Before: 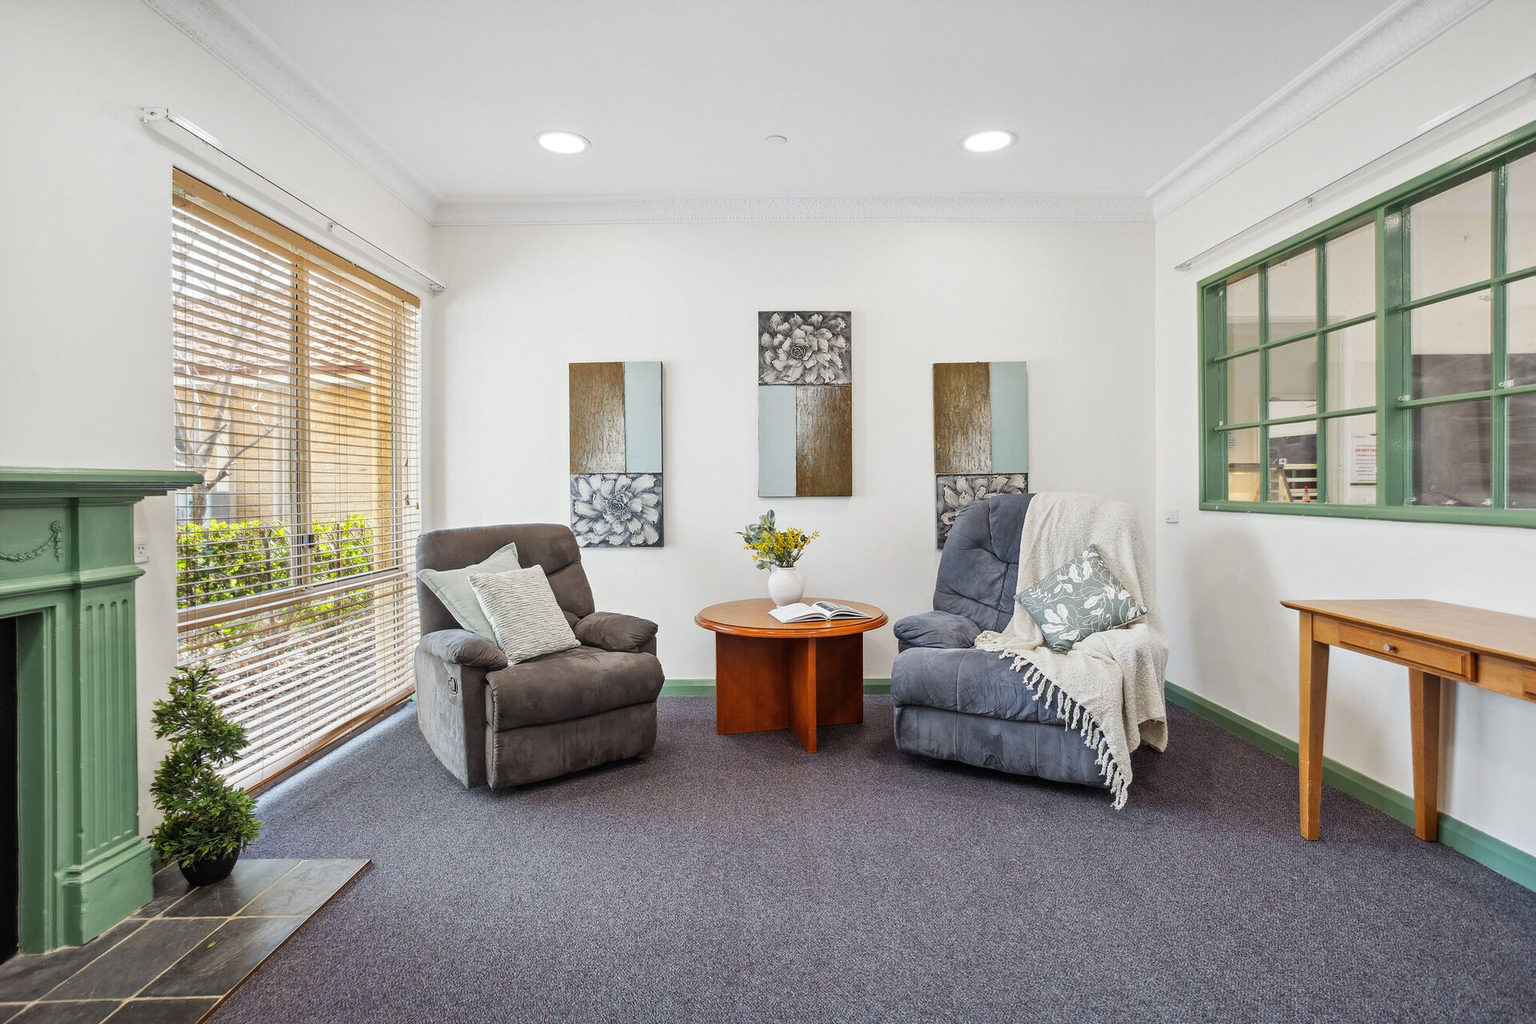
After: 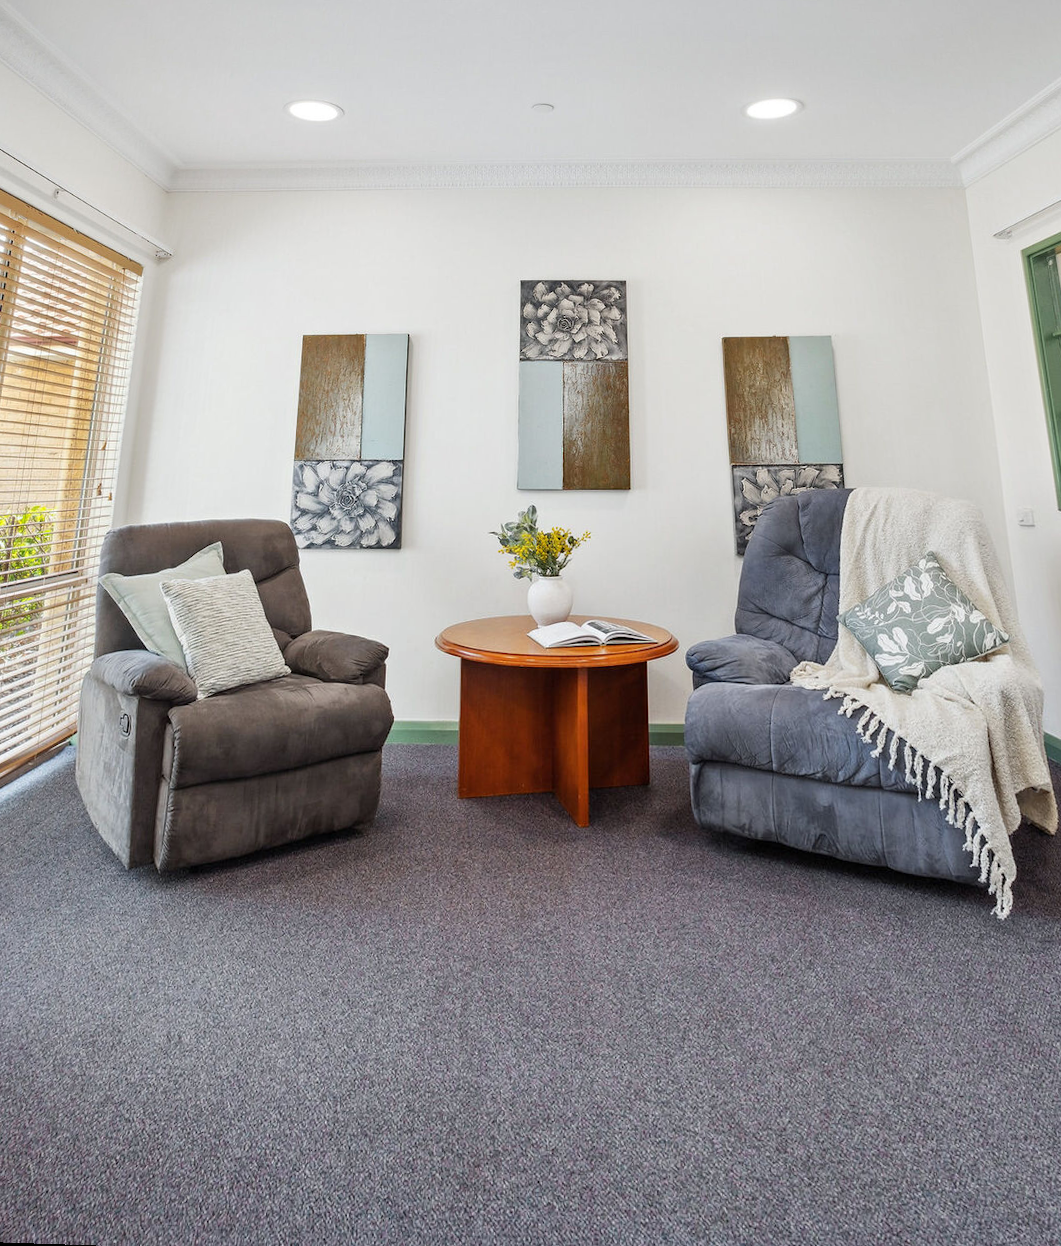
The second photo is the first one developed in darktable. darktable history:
crop and rotate: left 14.292%, right 19.041%
rotate and perspective: rotation 0.72°, lens shift (vertical) -0.352, lens shift (horizontal) -0.051, crop left 0.152, crop right 0.859, crop top 0.019, crop bottom 0.964
